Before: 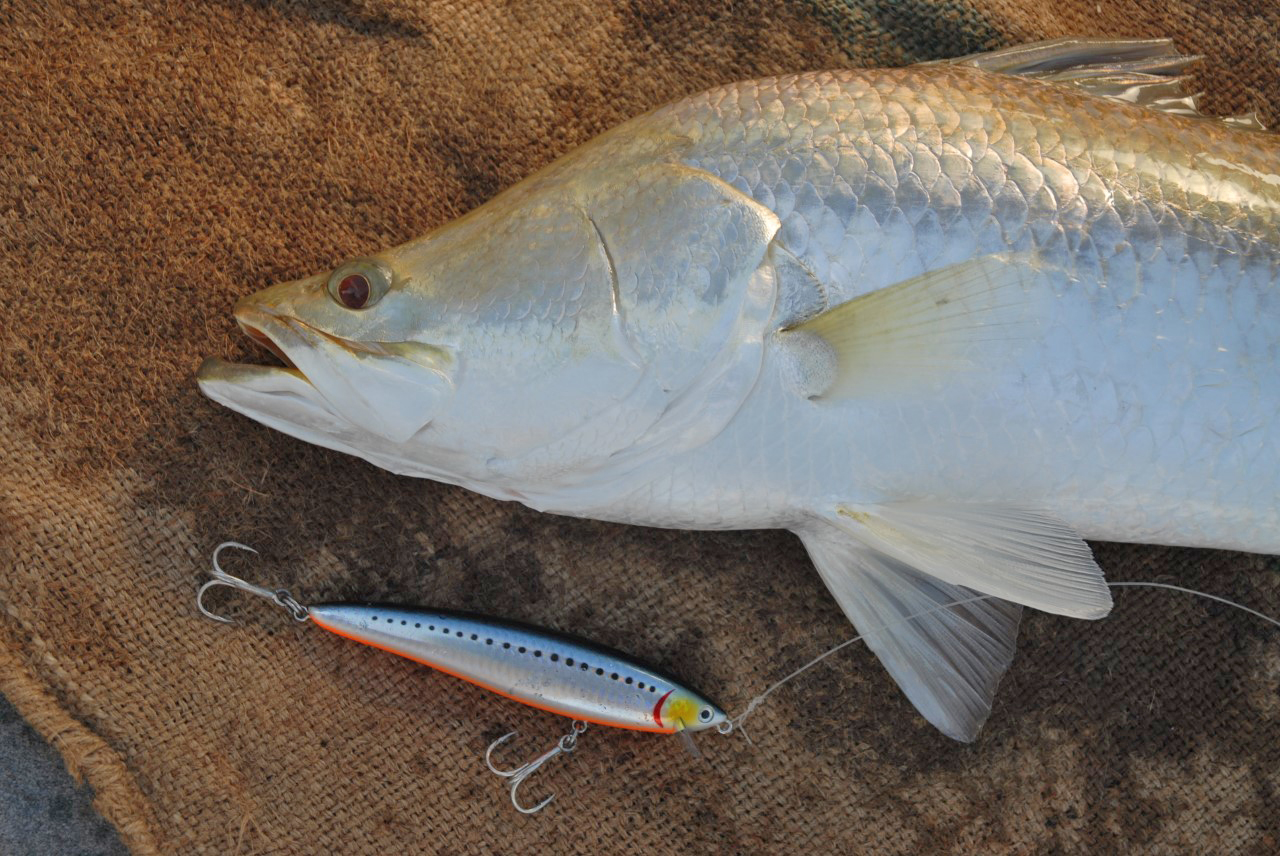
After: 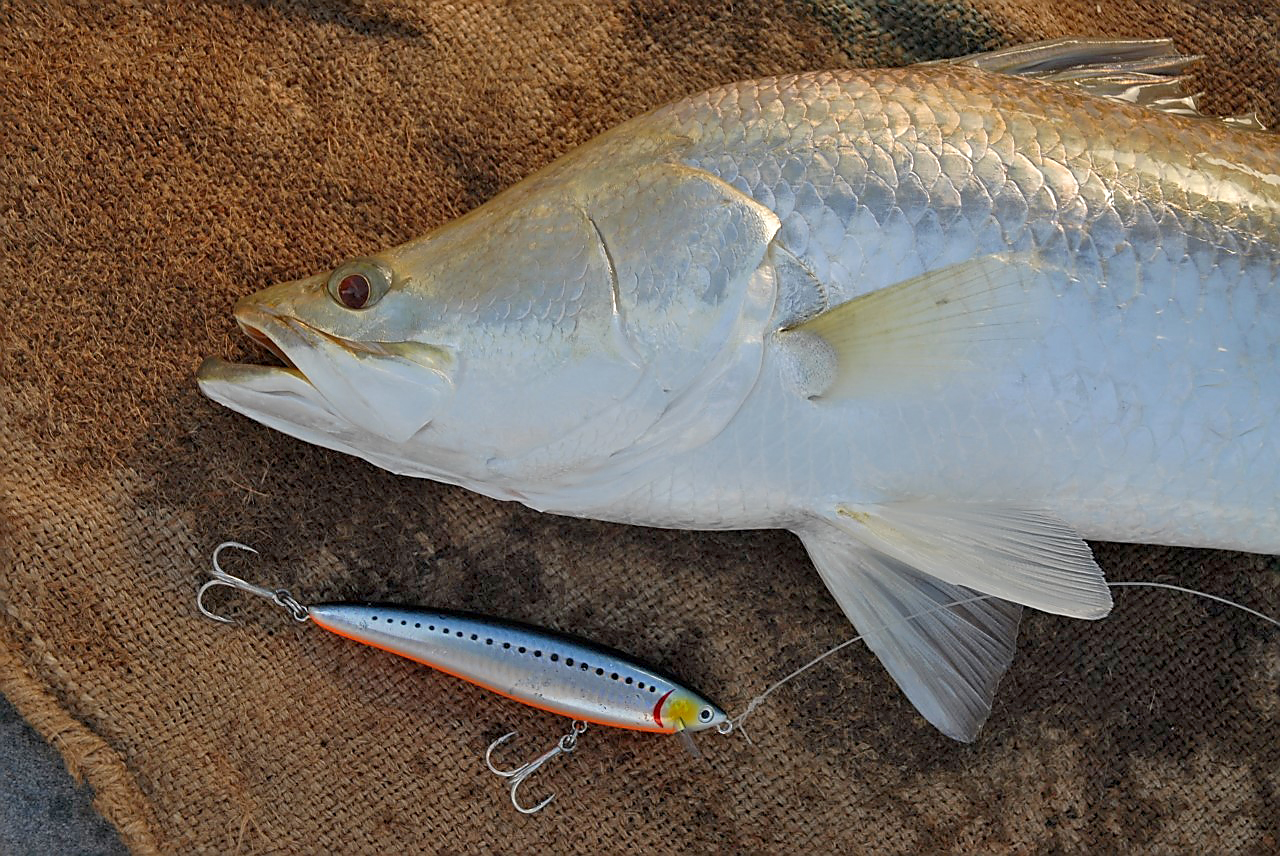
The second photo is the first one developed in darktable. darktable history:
sharpen: radius 1.356, amount 1.264, threshold 0.85
exposure: black level correction 0.005, exposure 0.015 EV, compensate exposure bias true, compensate highlight preservation false
